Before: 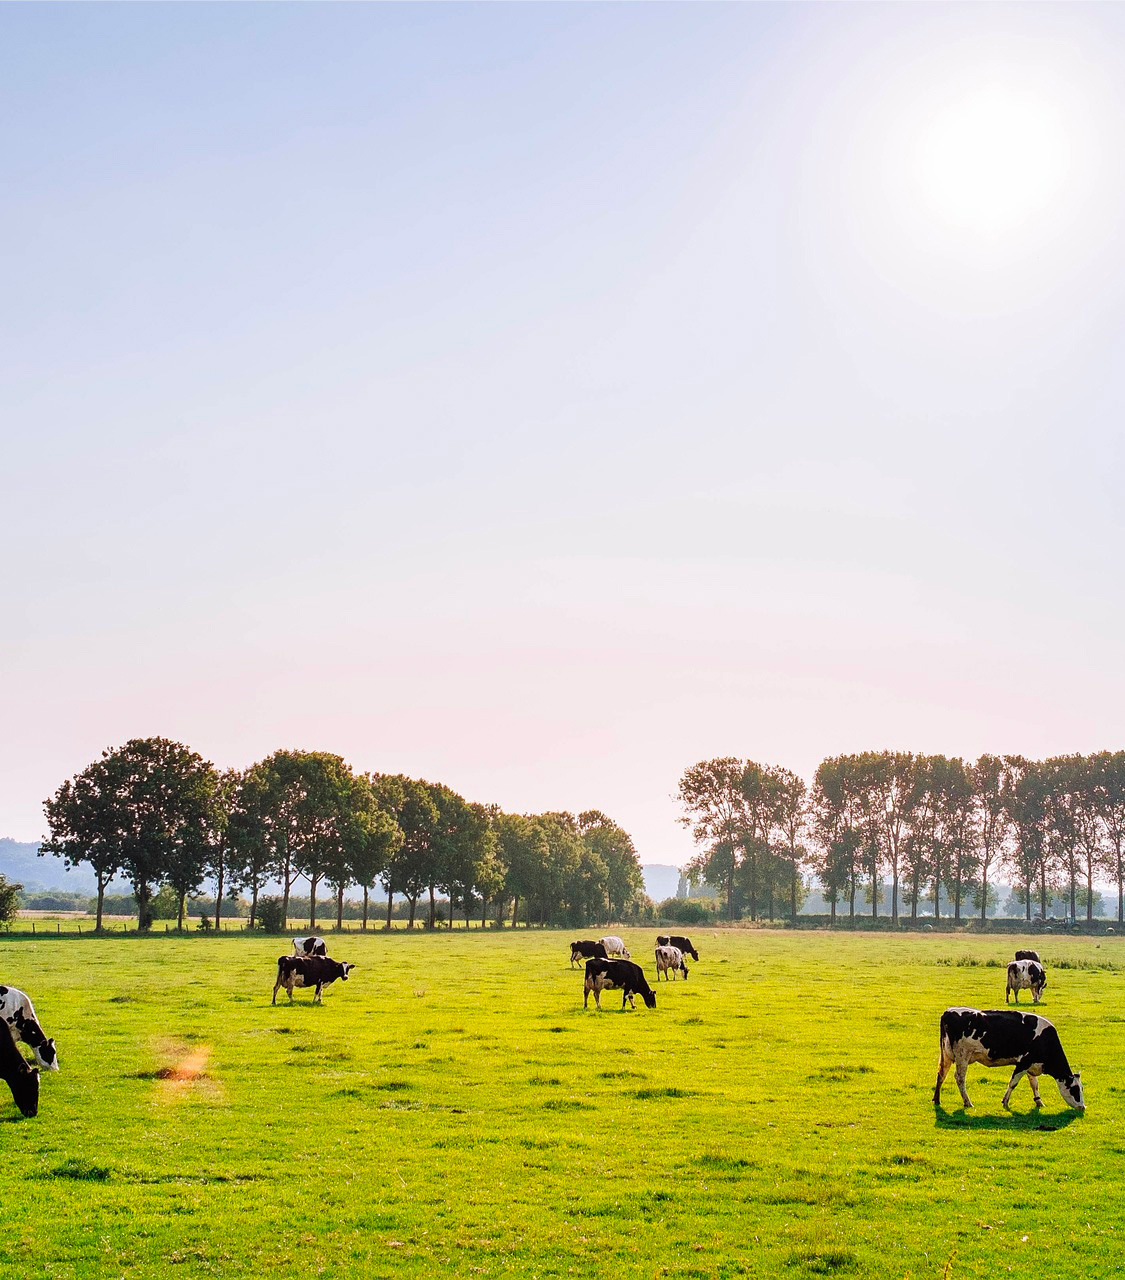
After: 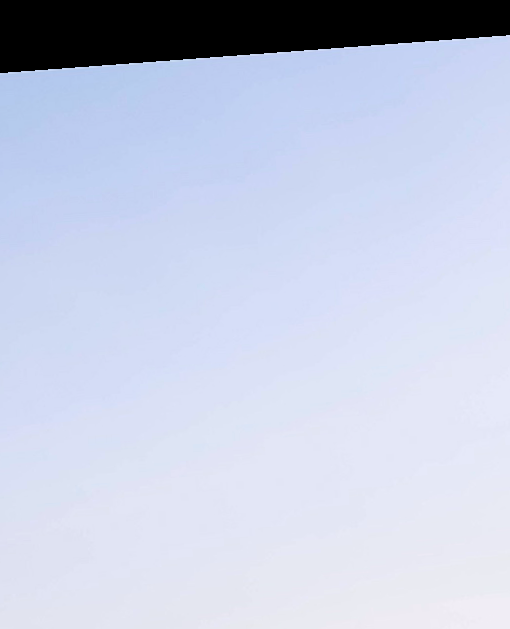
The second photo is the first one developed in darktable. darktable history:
crop and rotate: left 10.817%, top 0.062%, right 47.194%, bottom 53.626%
exposure: black level correction 0.005, exposure 0.014 EV, compensate highlight preservation false
rotate and perspective: rotation -4.25°, automatic cropping off
white balance: red 0.988, blue 1.017
